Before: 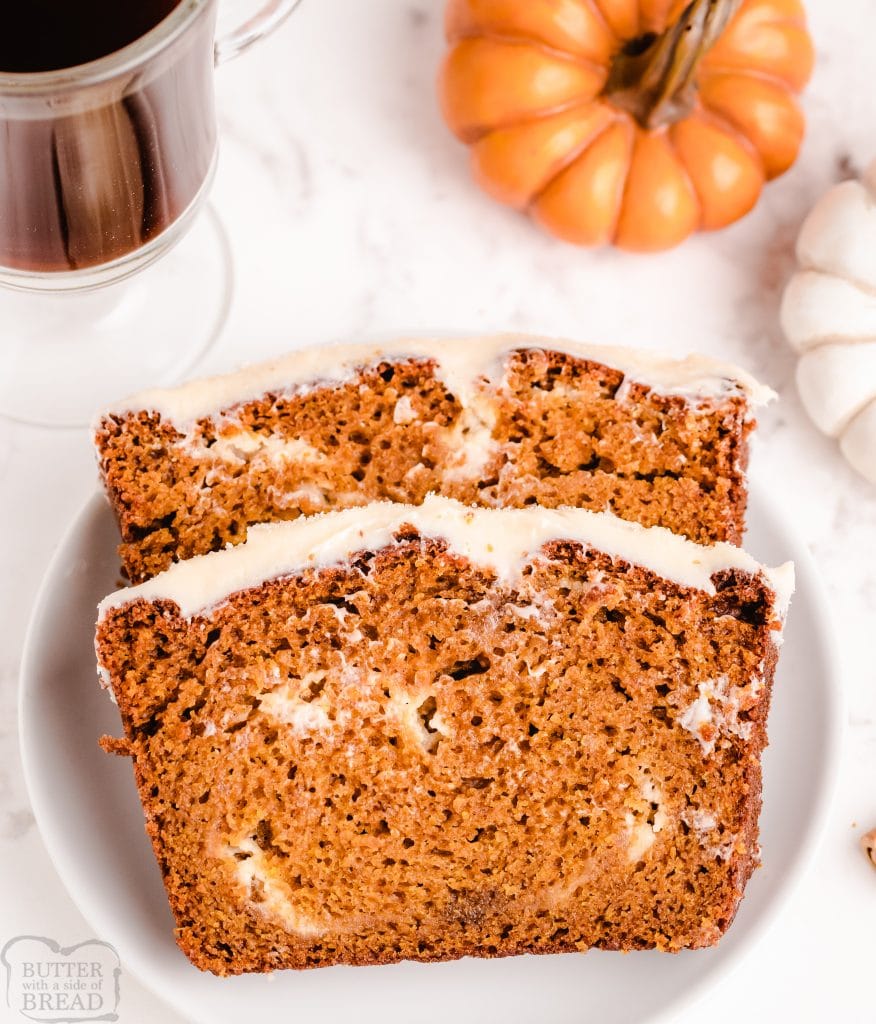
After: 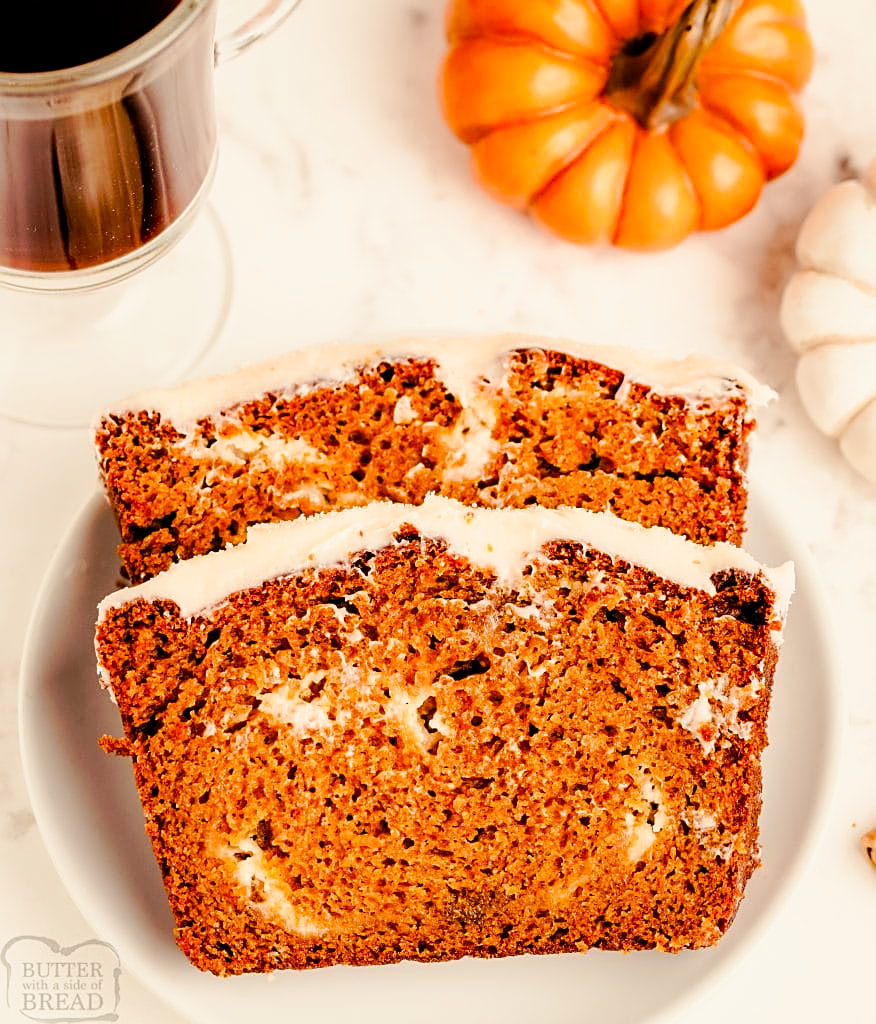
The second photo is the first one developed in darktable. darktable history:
sharpen: on, module defaults
white balance: red 1.029, blue 0.92
filmic rgb: black relative exposure -12 EV, white relative exposure 2.8 EV, threshold 3 EV, target black luminance 0%, hardness 8.06, latitude 70.41%, contrast 1.14, highlights saturation mix 10%, shadows ↔ highlights balance -0.388%, color science v4 (2020), iterations of high-quality reconstruction 10, contrast in shadows soft, contrast in highlights soft, enable highlight reconstruction true
tone curve: curves: ch0 [(0, 0) (0.003, 0.003) (0.011, 0.011) (0.025, 0.024) (0.044, 0.043) (0.069, 0.068) (0.1, 0.097) (0.136, 0.132) (0.177, 0.173) (0.224, 0.219) (0.277, 0.27) (0.335, 0.327) (0.399, 0.389) (0.468, 0.457) (0.543, 0.549) (0.623, 0.628) (0.709, 0.713) (0.801, 0.803) (0.898, 0.899) (1, 1)], preserve colors none
